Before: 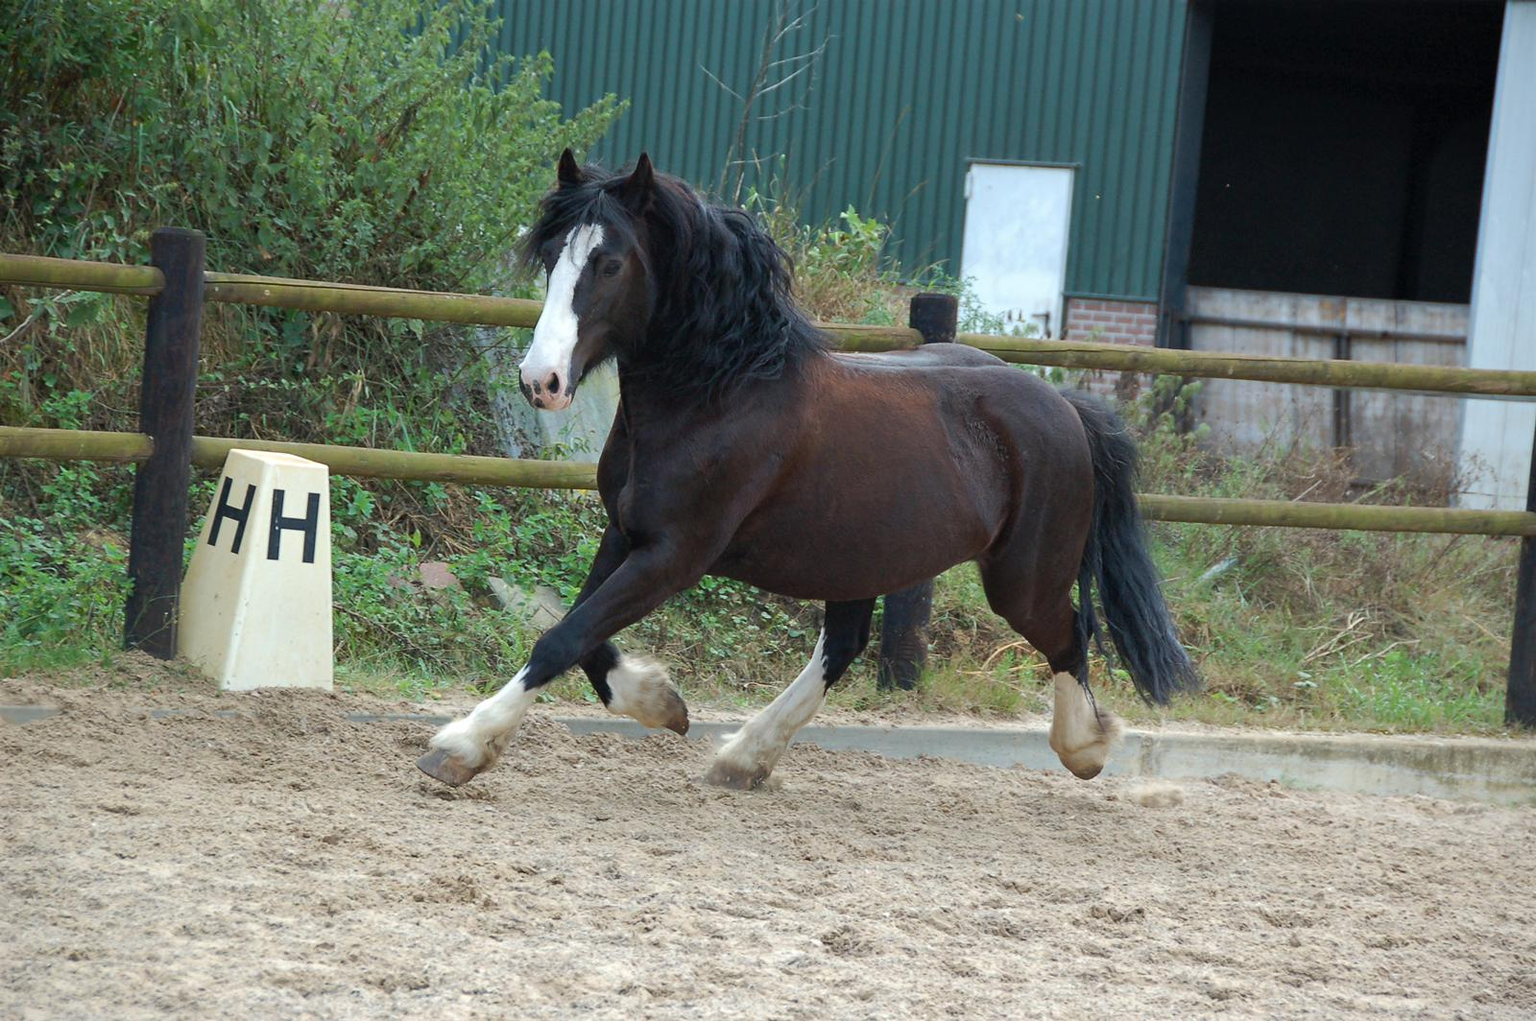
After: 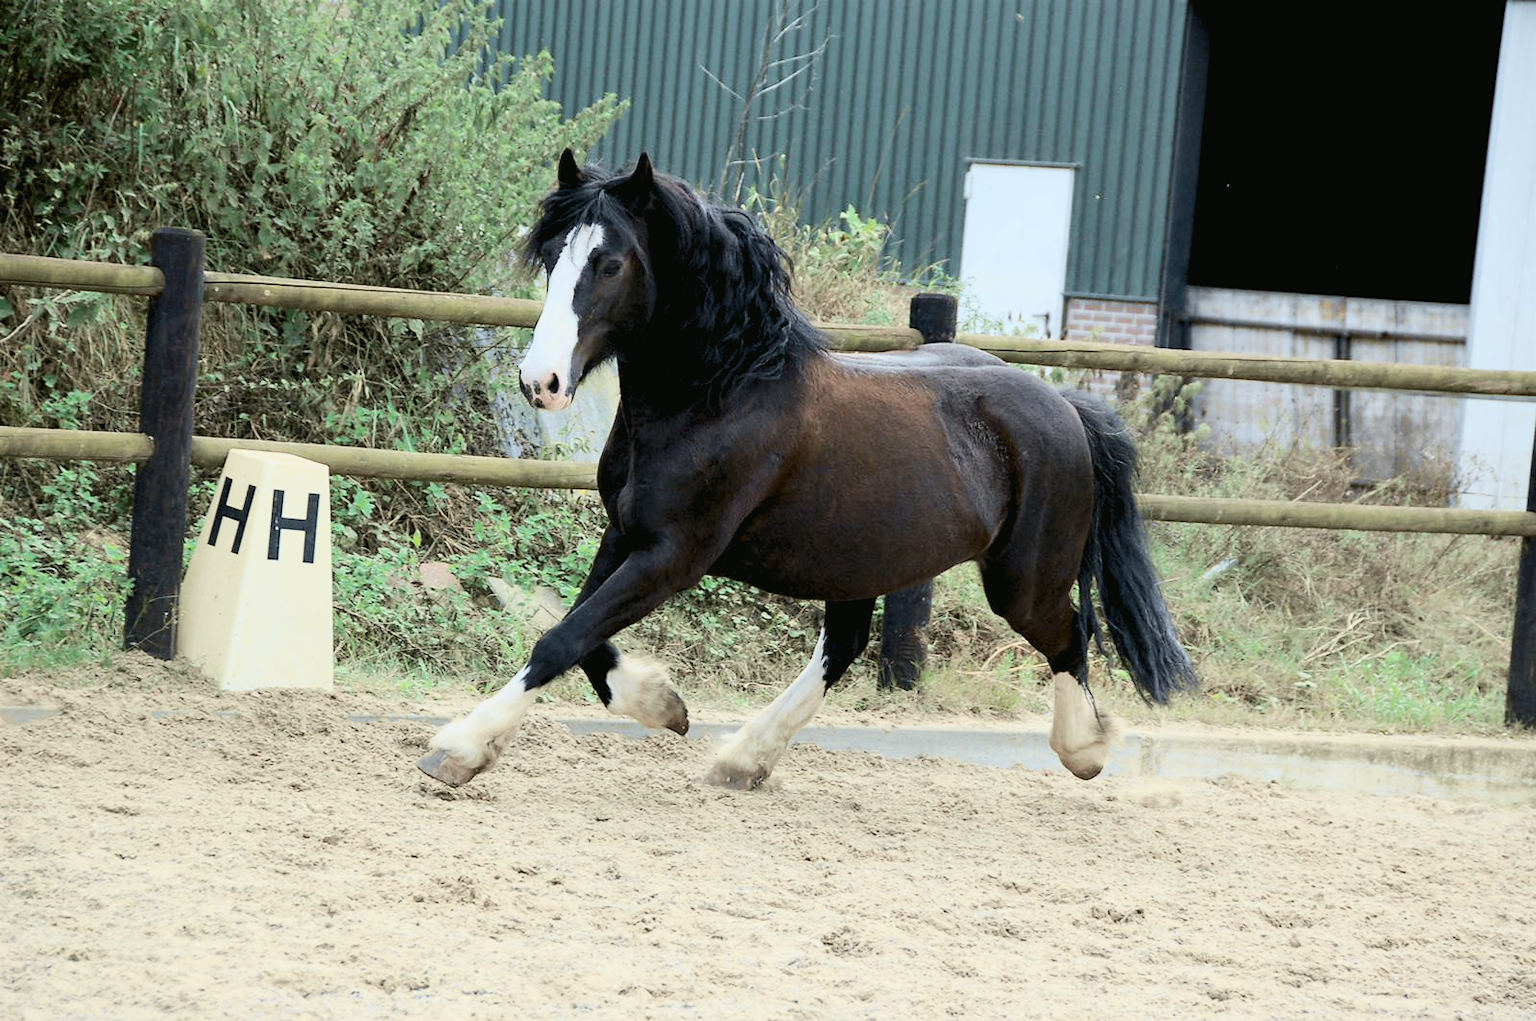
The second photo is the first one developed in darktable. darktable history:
rgb levels: preserve colors sum RGB, levels [[0.038, 0.433, 0.934], [0, 0.5, 1], [0, 0.5, 1]]
contrast brightness saturation: contrast 0.1, saturation -0.36
tone curve: curves: ch0 [(0.003, 0.023) (0.071, 0.052) (0.236, 0.197) (0.466, 0.557) (0.625, 0.761) (0.783, 0.9) (0.994, 0.968)]; ch1 [(0, 0) (0.262, 0.227) (0.417, 0.386) (0.469, 0.467) (0.502, 0.498) (0.528, 0.53) (0.573, 0.579) (0.605, 0.621) (0.644, 0.671) (0.686, 0.728) (0.994, 0.987)]; ch2 [(0, 0) (0.262, 0.188) (0.385, 0.353) (0.427, 0.424) (0.495, 0.493) (0.515, 0.54) (0.547, 0.561) (0.589, 0.613) (0.644, 0.748) (1, 1)], color space Lab, independent channels, preserve colors none
